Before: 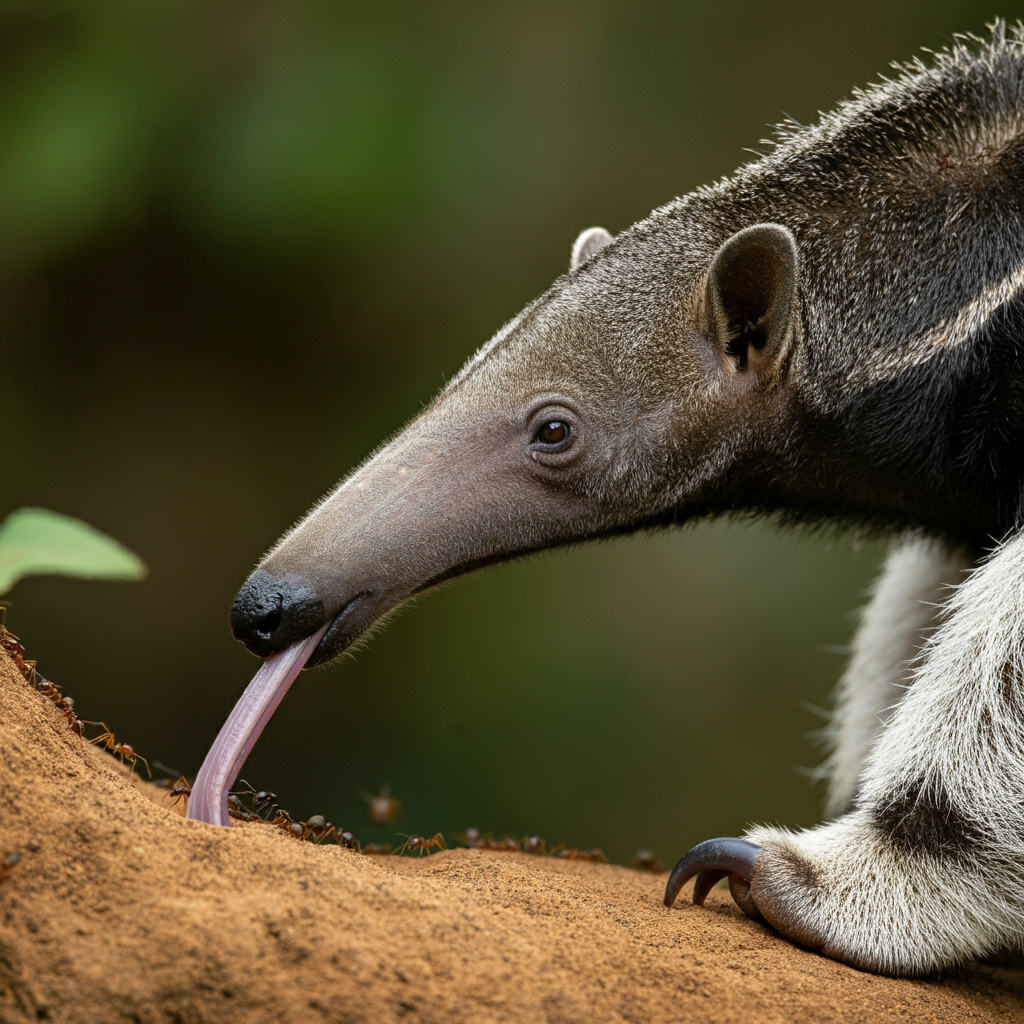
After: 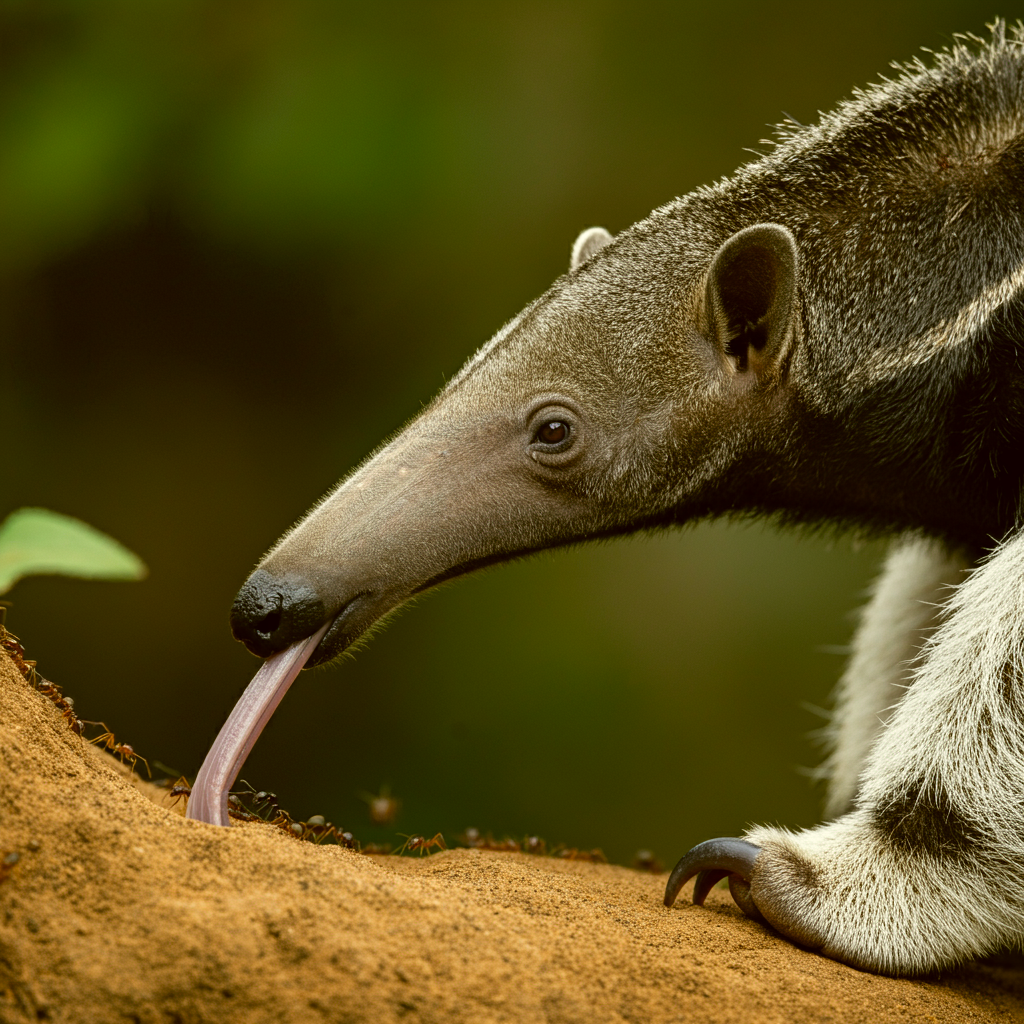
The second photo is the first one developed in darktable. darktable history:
color correction: highlights a* -1.73, highlights b* 10.01, shadows a* 0.333, shadows b* 19.56
tone equalizer: on, module defaults
